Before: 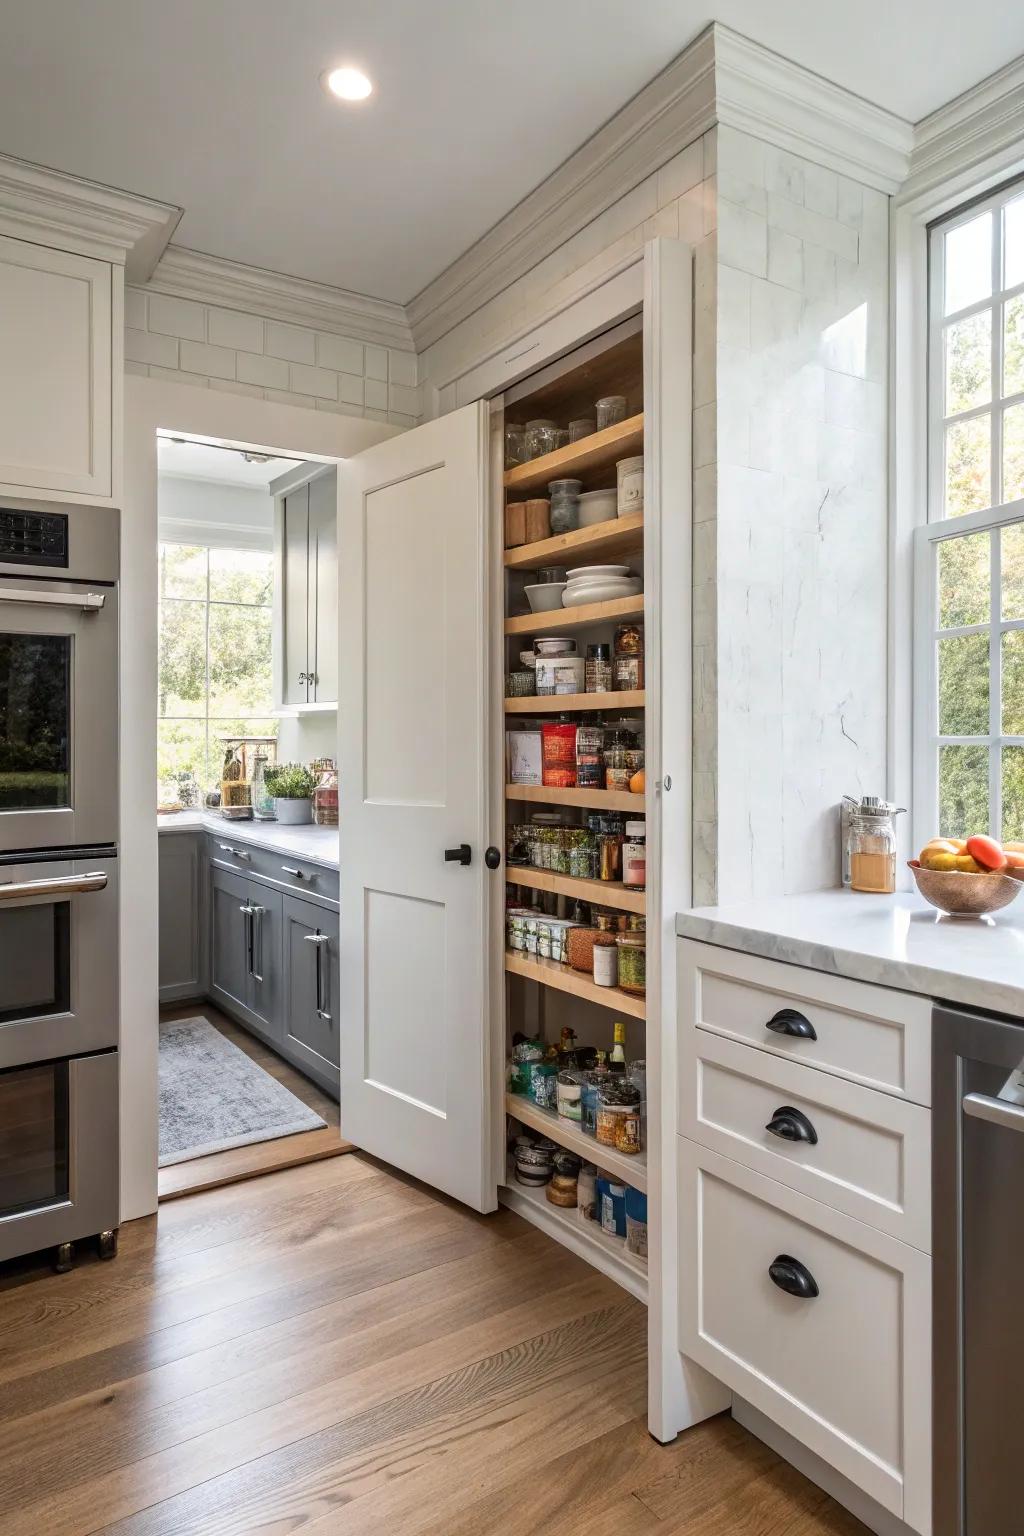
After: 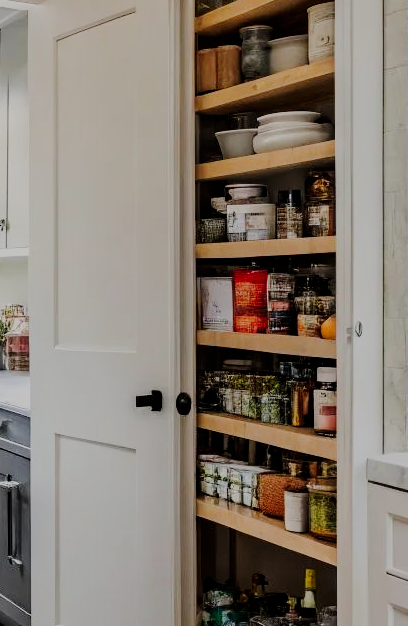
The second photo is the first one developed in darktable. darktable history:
crop: left 30.257%, top 29.567%, right 29.81%, bottom 29.616%
tone equalizer: -8 EV 0.282 EV, -7 EV 0.383 EV, -6 EV 0.405 EV, -5 EV 0.25 EV, -3 EV -0.269 EV, -2 EV -0.43 EV, -1 EV -0.412 EV, +0 EV -0.281 EV
filmic rgb: black relative exposure -6.22 EV, white relative exposure 6.96 EV, hardness 2.25
tone curve: curves: ch0 [(0, 0) (0.049, 0.01) (0.154, 0.081) (0.491, 0.519) (0.748, 0.765) (1, 0.919)]; ch1 [(0, 0) (0.172, 0.123) (0.317, 0.272) (0.391, 0.424) (0.499, 0.497) (0.531, 0.541) (0.615, 0.608) (0.741, 0.783) (1, 1)]; ch2 [(0, 0) (0.411, 0.424) (0.483, 0.478) (0.546, 0.532) (0.652, 0.633) (1, 1)], preserve colors none
